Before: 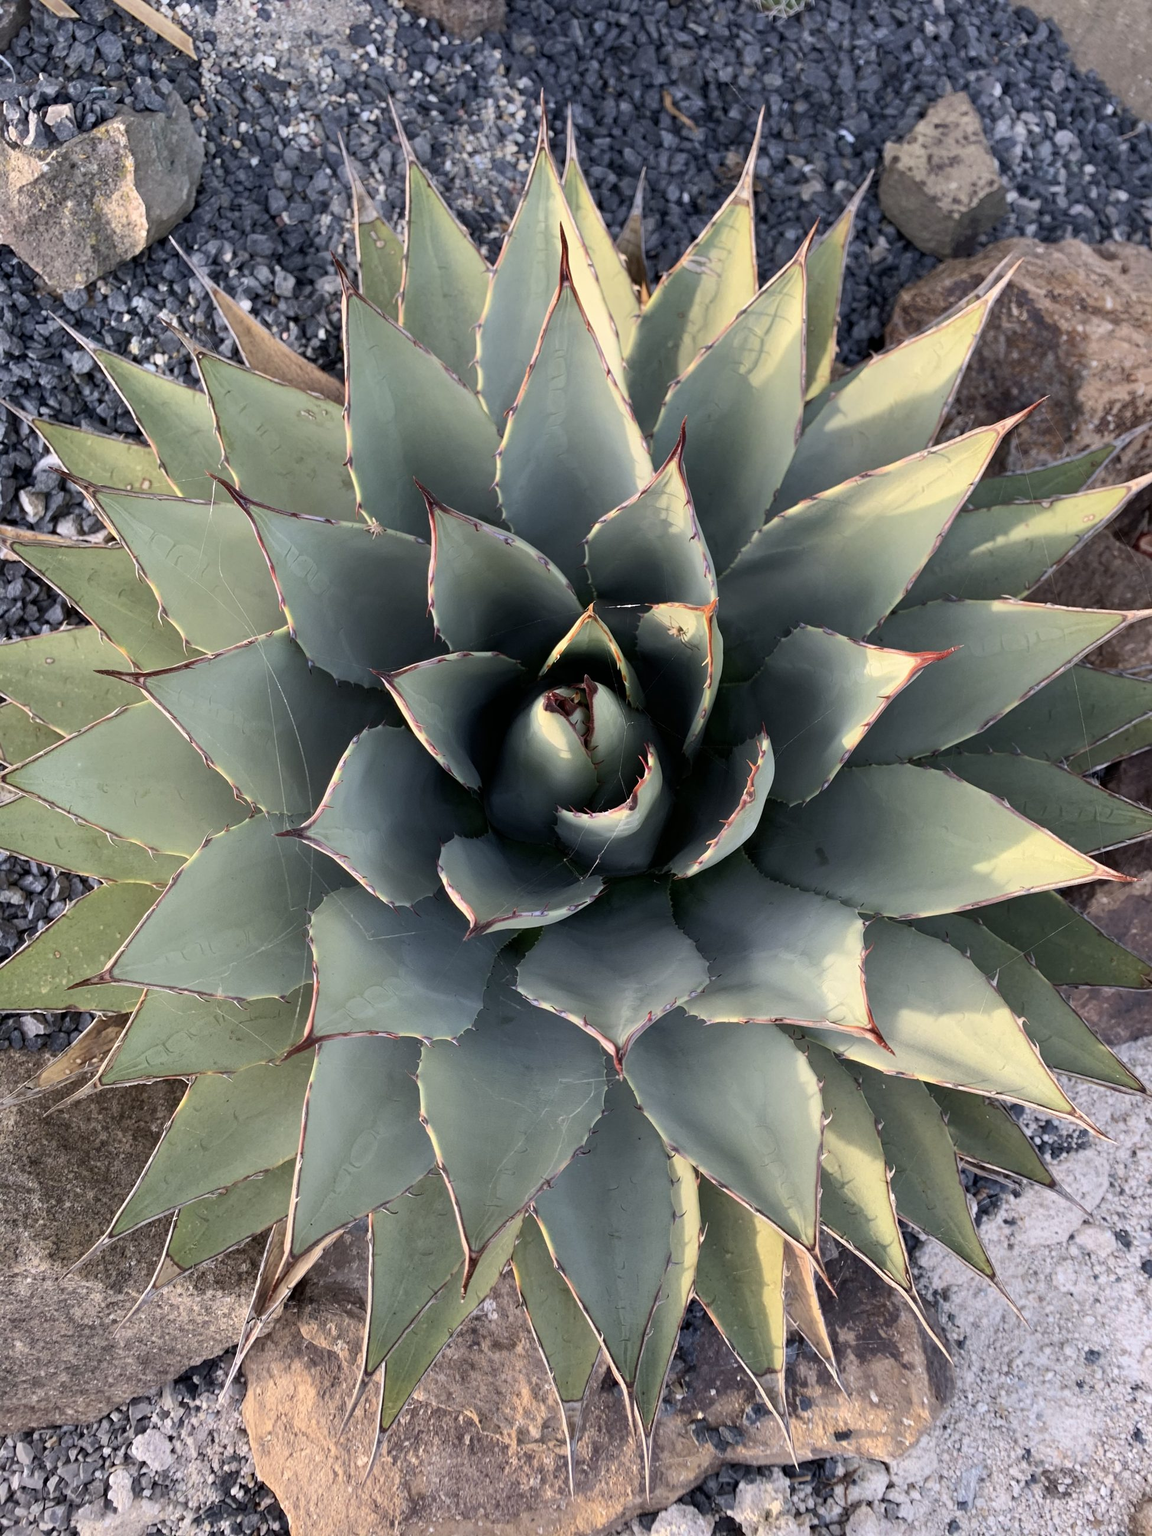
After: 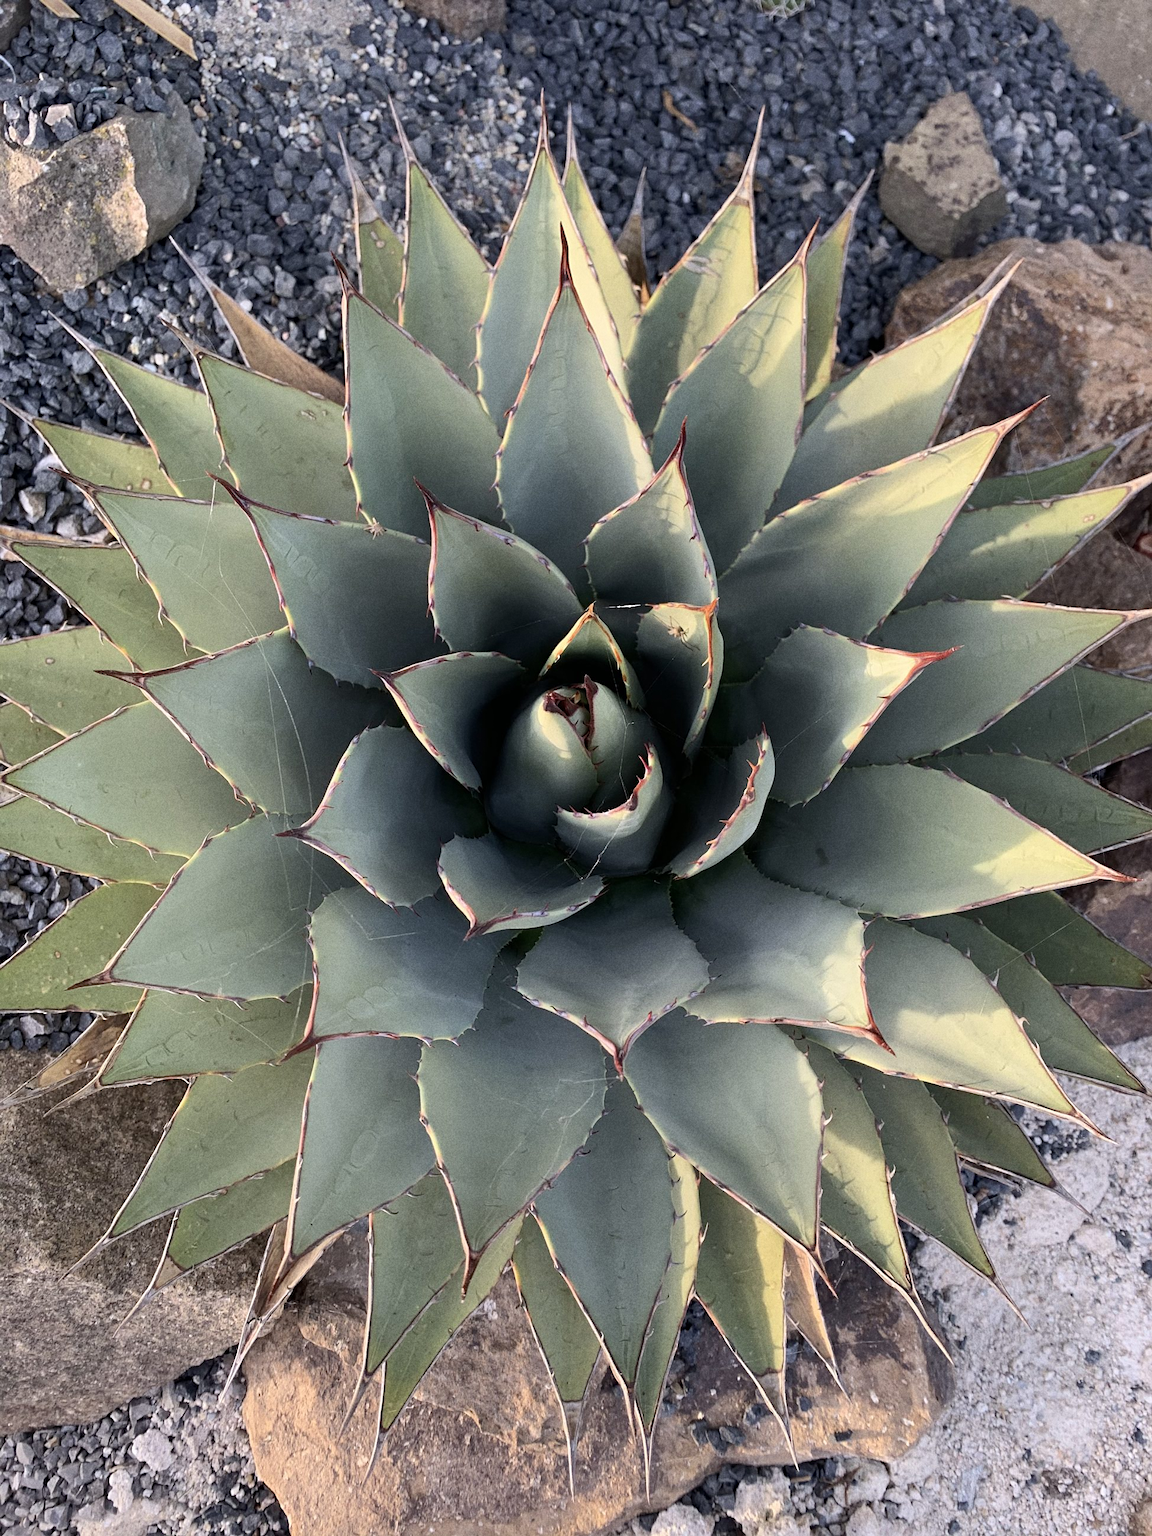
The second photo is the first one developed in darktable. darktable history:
sharpen: amount 0.2
grain: on, module defaults
